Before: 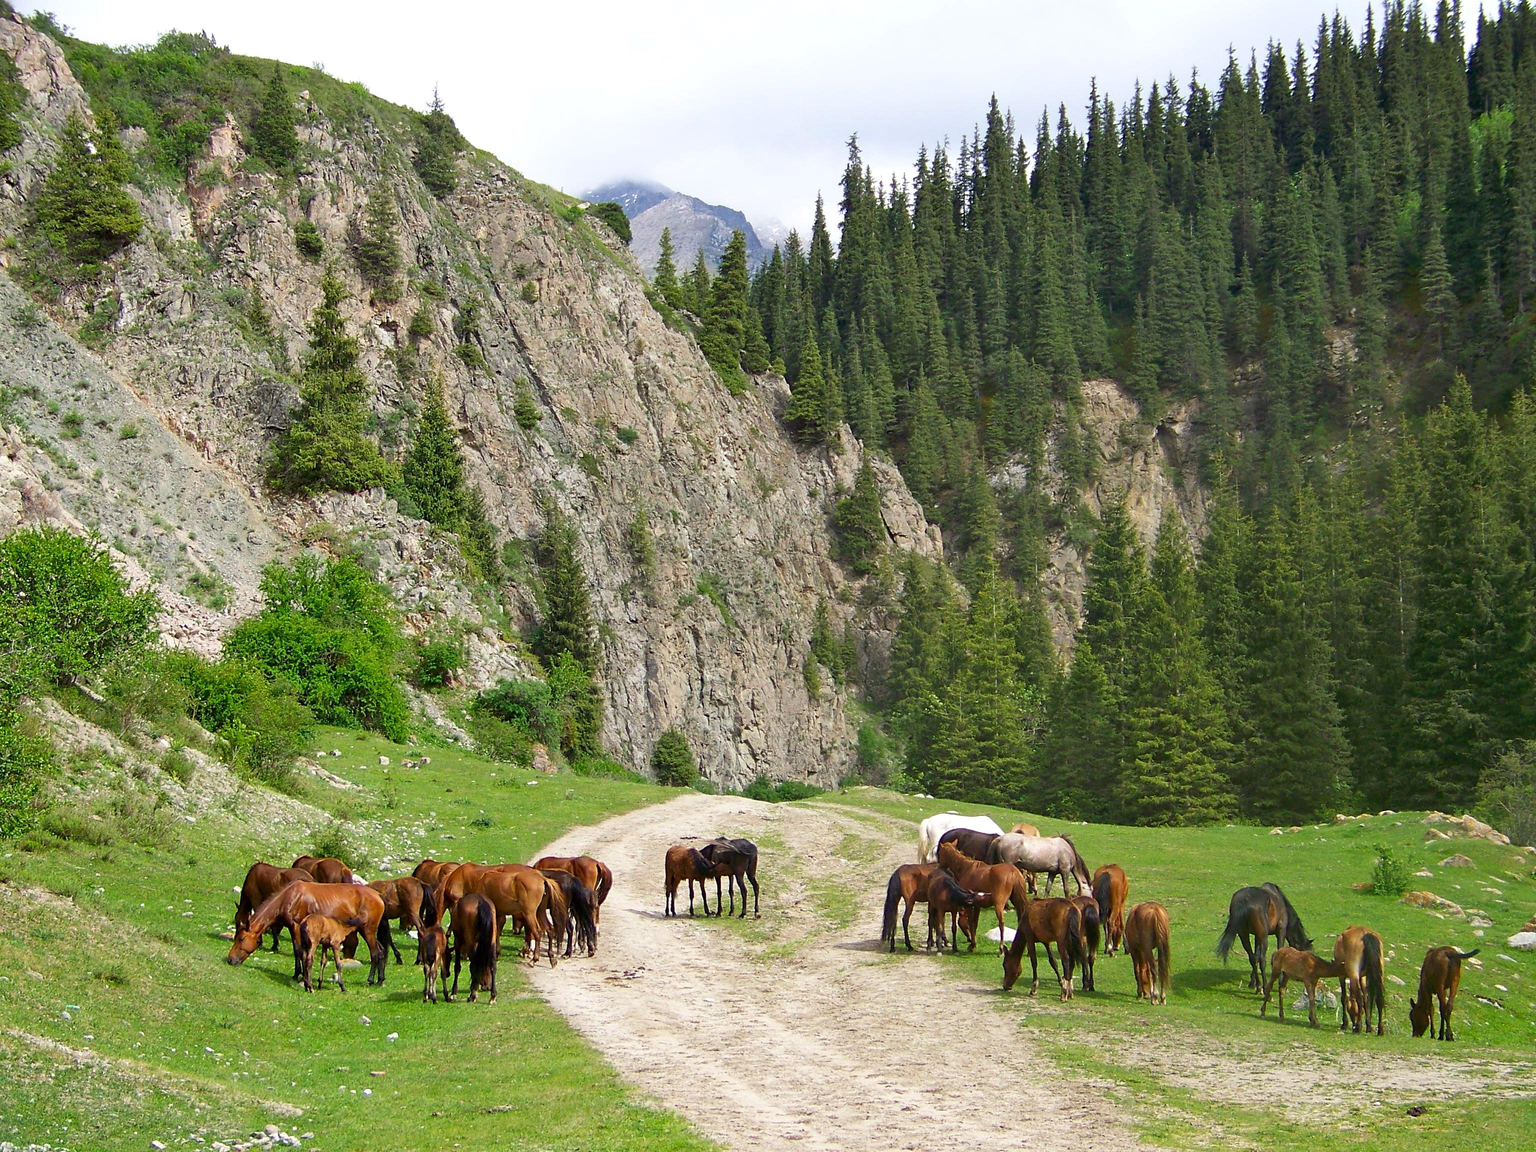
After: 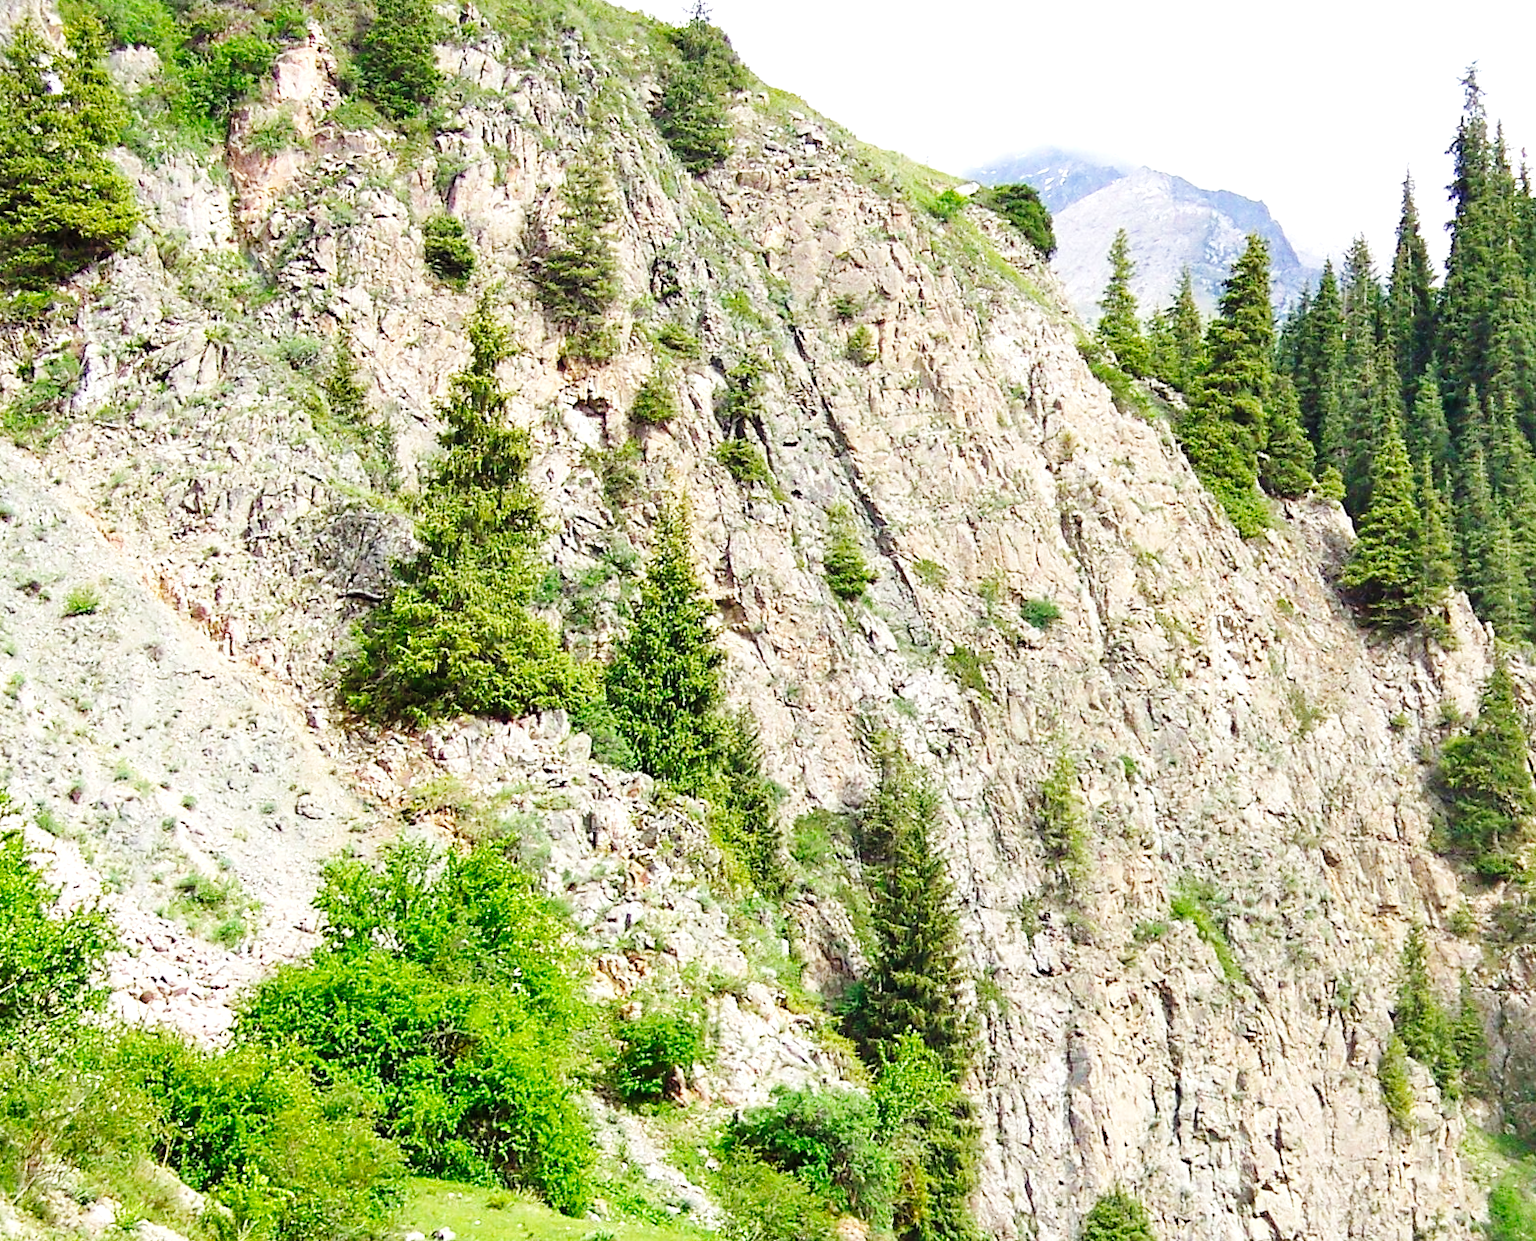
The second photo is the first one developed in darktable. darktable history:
base curve: curves: ch0 [(0, 0) (0.036, 0.025) (0.121, 0.166) (0.206, 0.329) (0.605, 0.79) (1, 1)], preserve colors none
crop and rotate: left 3.047%, top 7.509%, right 42.236%, bottom 37.598%
exposure: black level correction 0, exposure 0.7 EV, compensate exposure bias true, compensate highlight preservation false
rotate and perspective: rotation 0.215°, lens shift (vertical) -0.139, crop left 0.069, crop right 0.939, crop top 0.002, crop bottom 0.996
